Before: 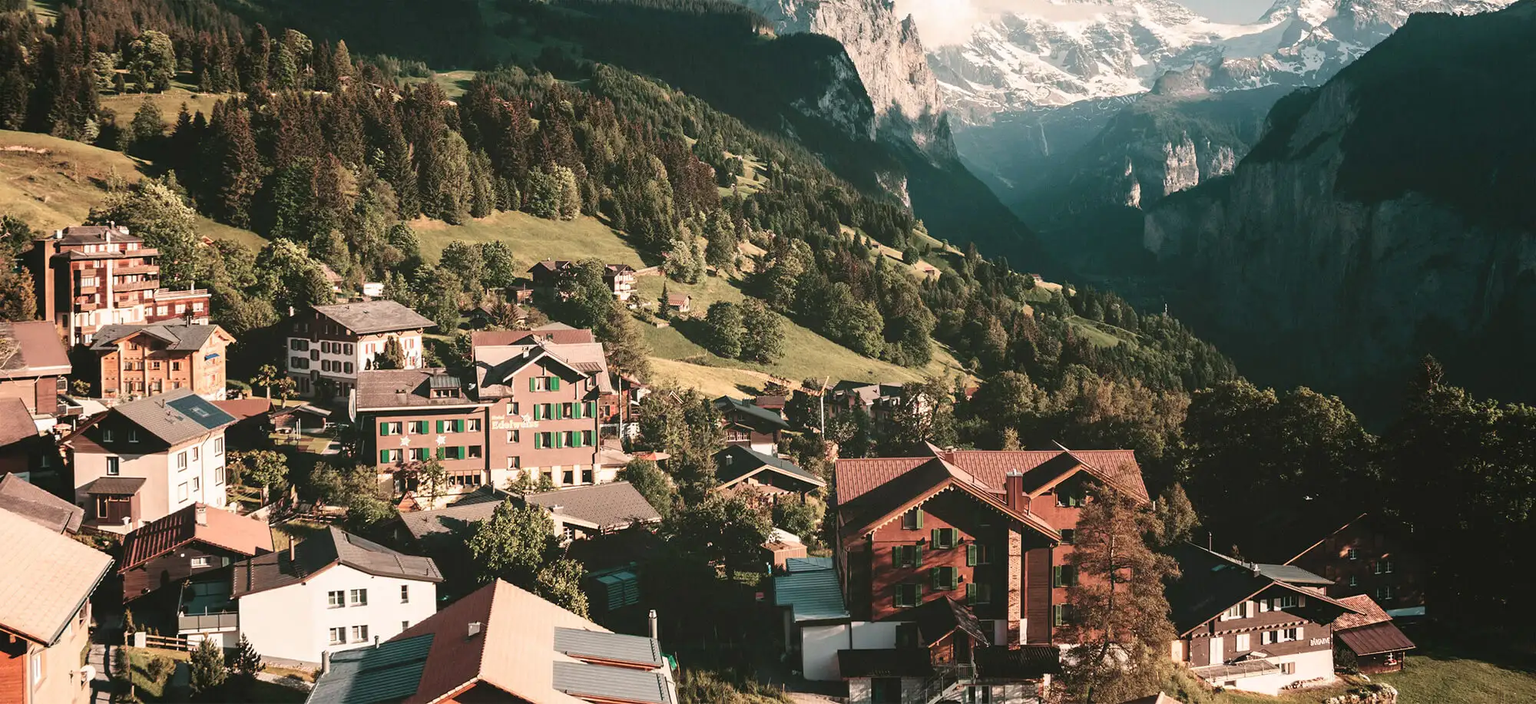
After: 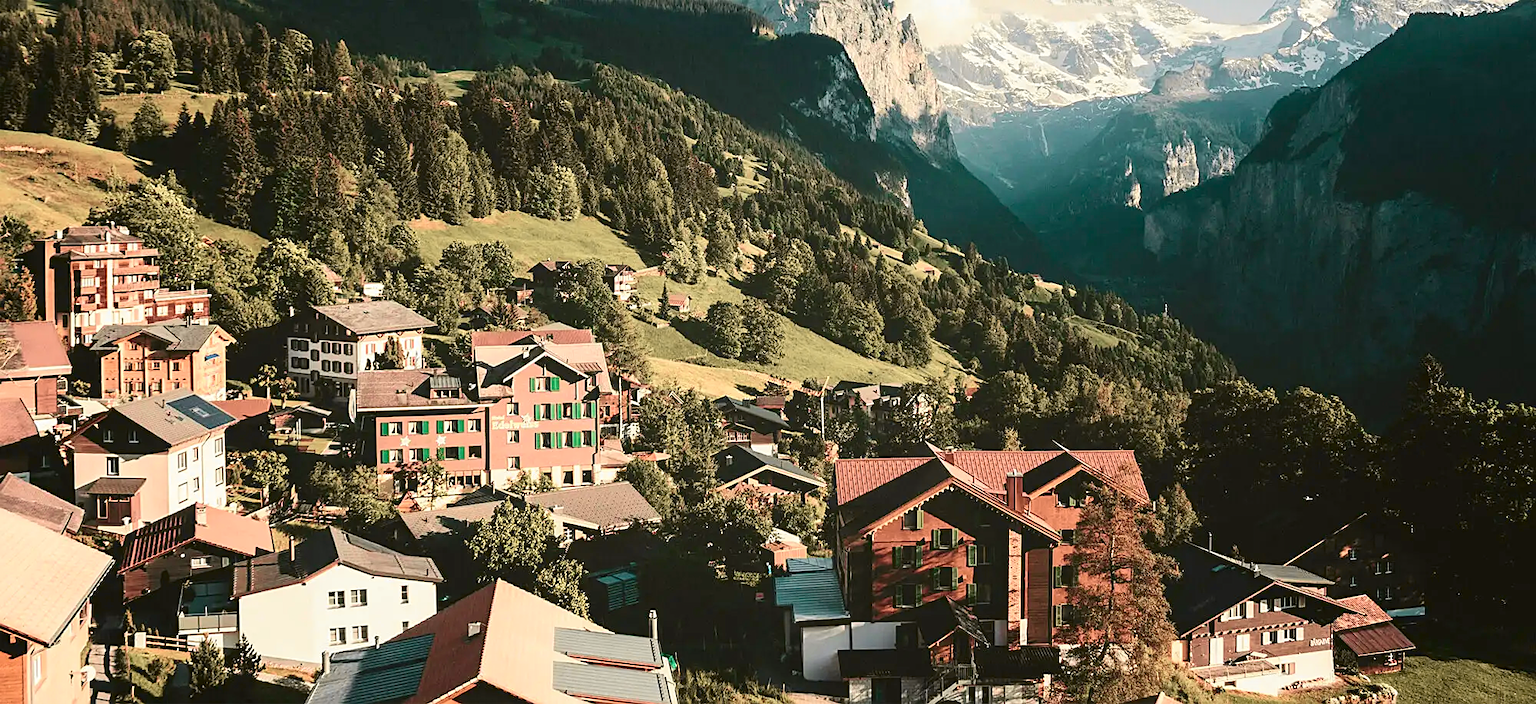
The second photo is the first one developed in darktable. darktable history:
sharpen: on, module defaults
tone curve: curves: ch0 [(0, 0.018) (0.061, 0.041) (0.205, 0.191) (0.289, 0.292) (0.39, 0.424) (0.493, 0.551) (0.666, 0.743) (0.795, 0.841) (1, 0.998)]; ch1 [(0, 0) (0.385, 0.343) (0.439, 0.415) (0.494, 0.498) (0.501, 0.501) (0.51, 0.496) (0.548, 0.554) (0.586, 0.61) (0.684, 0.658) (0.783, 0.804) (1, 1)]; ch2 [(0, 0) (0.304, 0.31) (0.403, 0.399) (0.441, 0.428) (0.47, 0.469) (0.498, 0.496) (0.524, 0.538) (0.566, 0.588) (0.648, 0.665) (0.697, 0.699) (1, 1)], color space Lab, independent channels, preserve colors none
